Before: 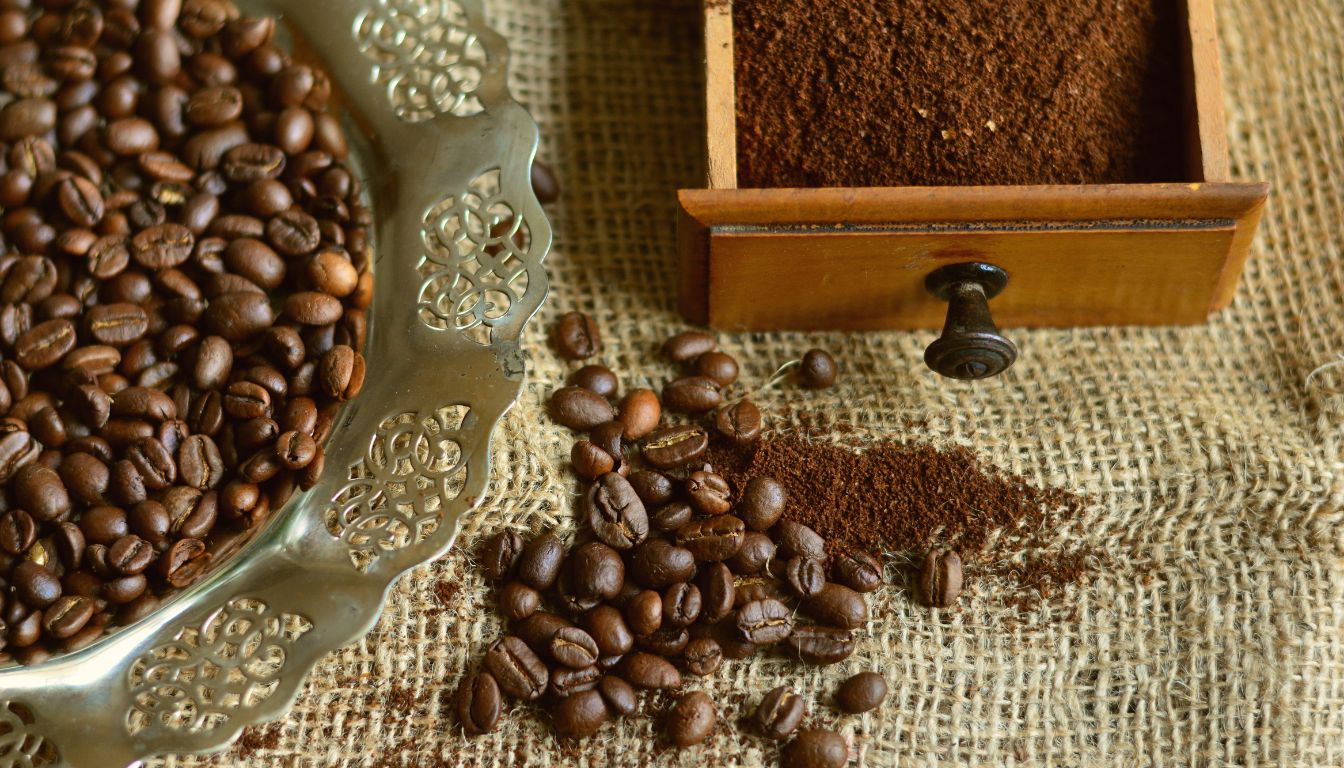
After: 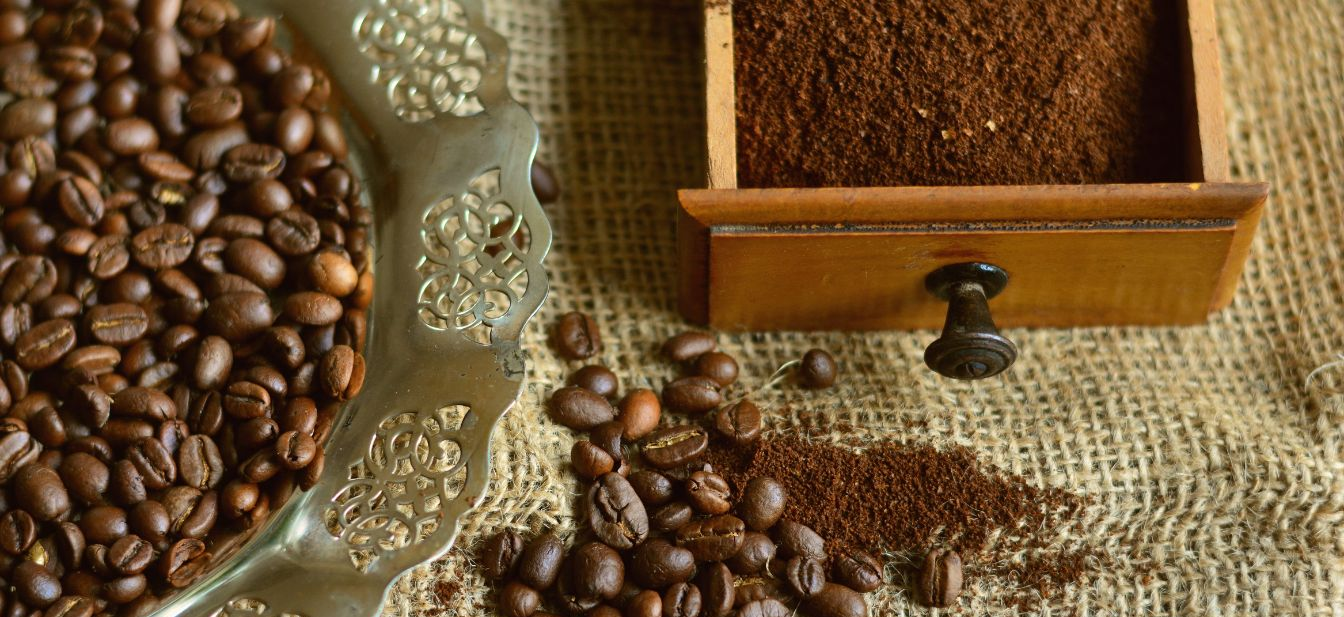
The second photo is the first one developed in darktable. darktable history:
exposure: compensate highlight preservation false
crop: bottom 19.644%
